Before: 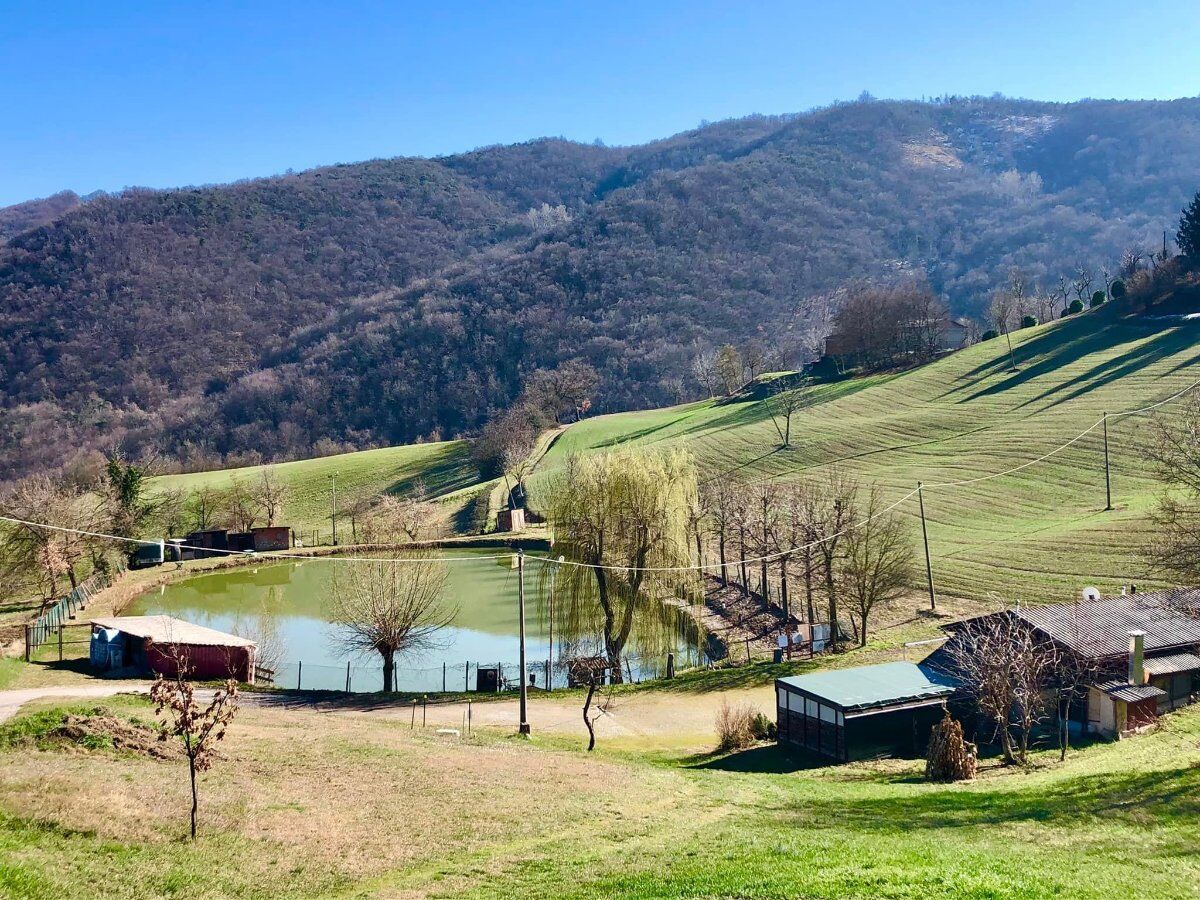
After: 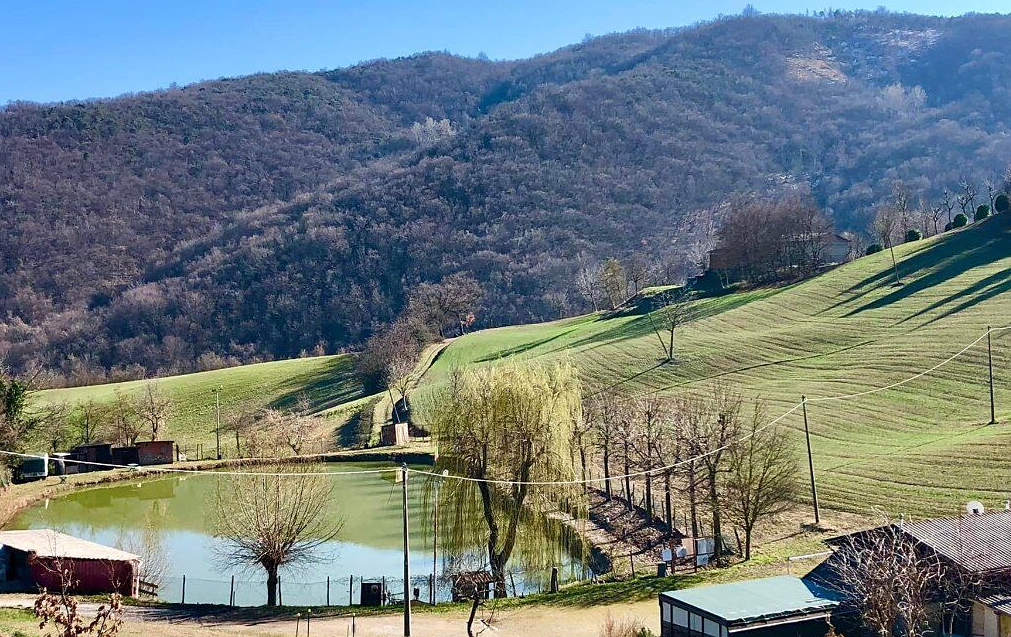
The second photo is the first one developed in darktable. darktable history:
sharpen: radius 1.306, amount 0.305, threshold 0.218
crop and rotate: left 9.674%, top 9.656%, right 6.009%, bottom 19.461%
